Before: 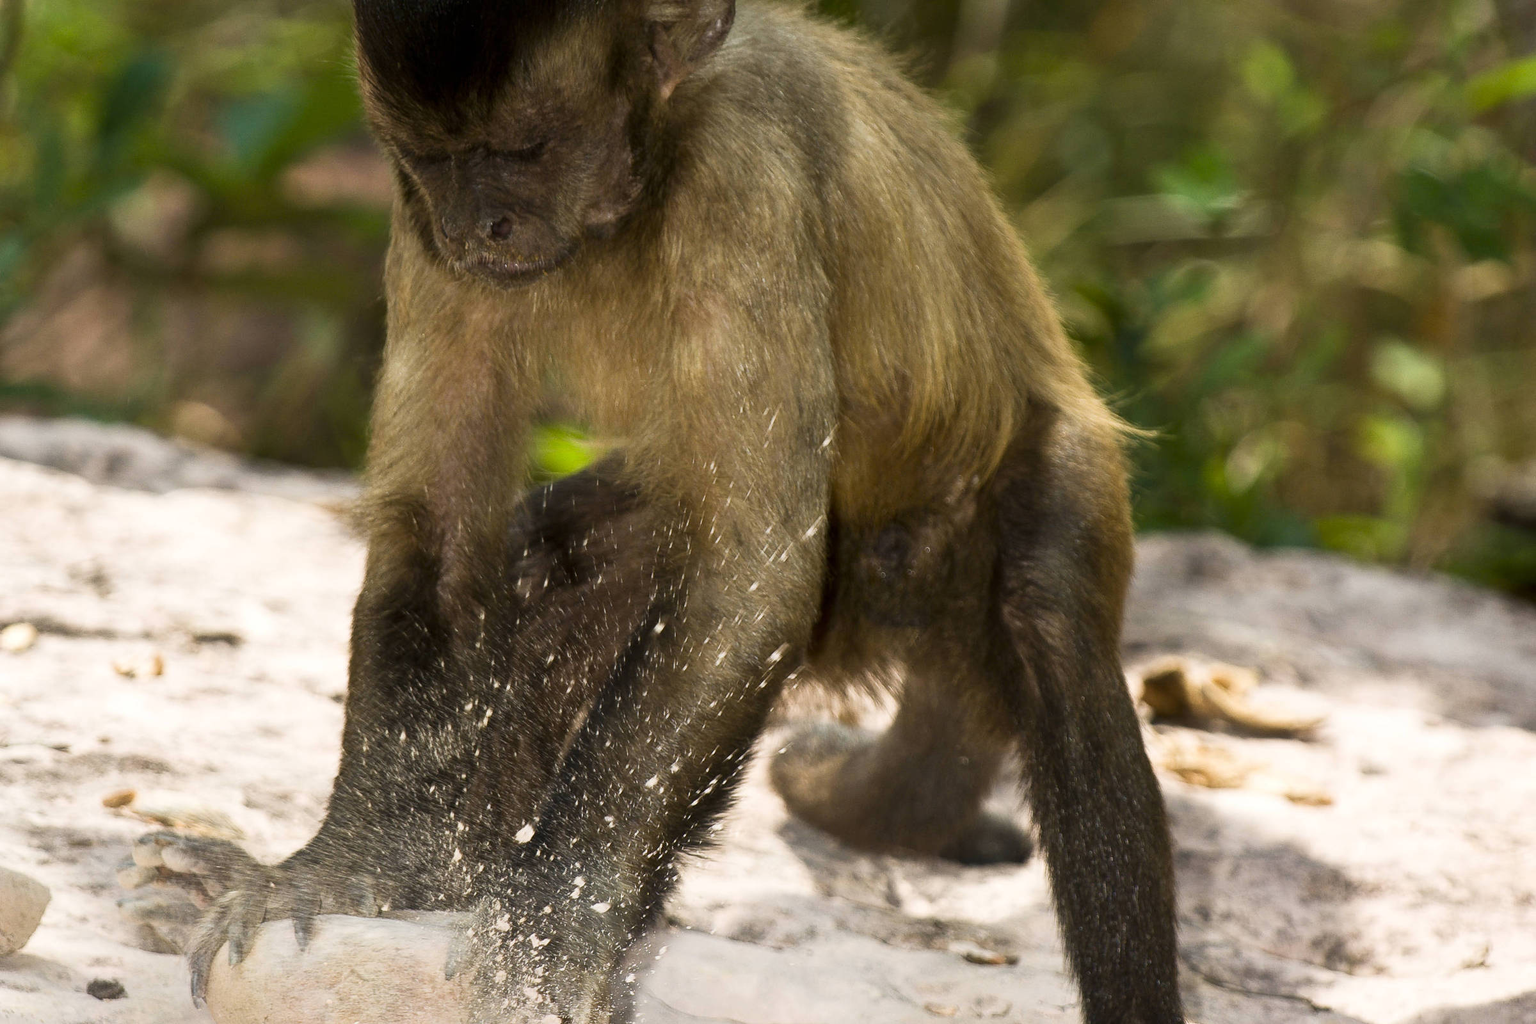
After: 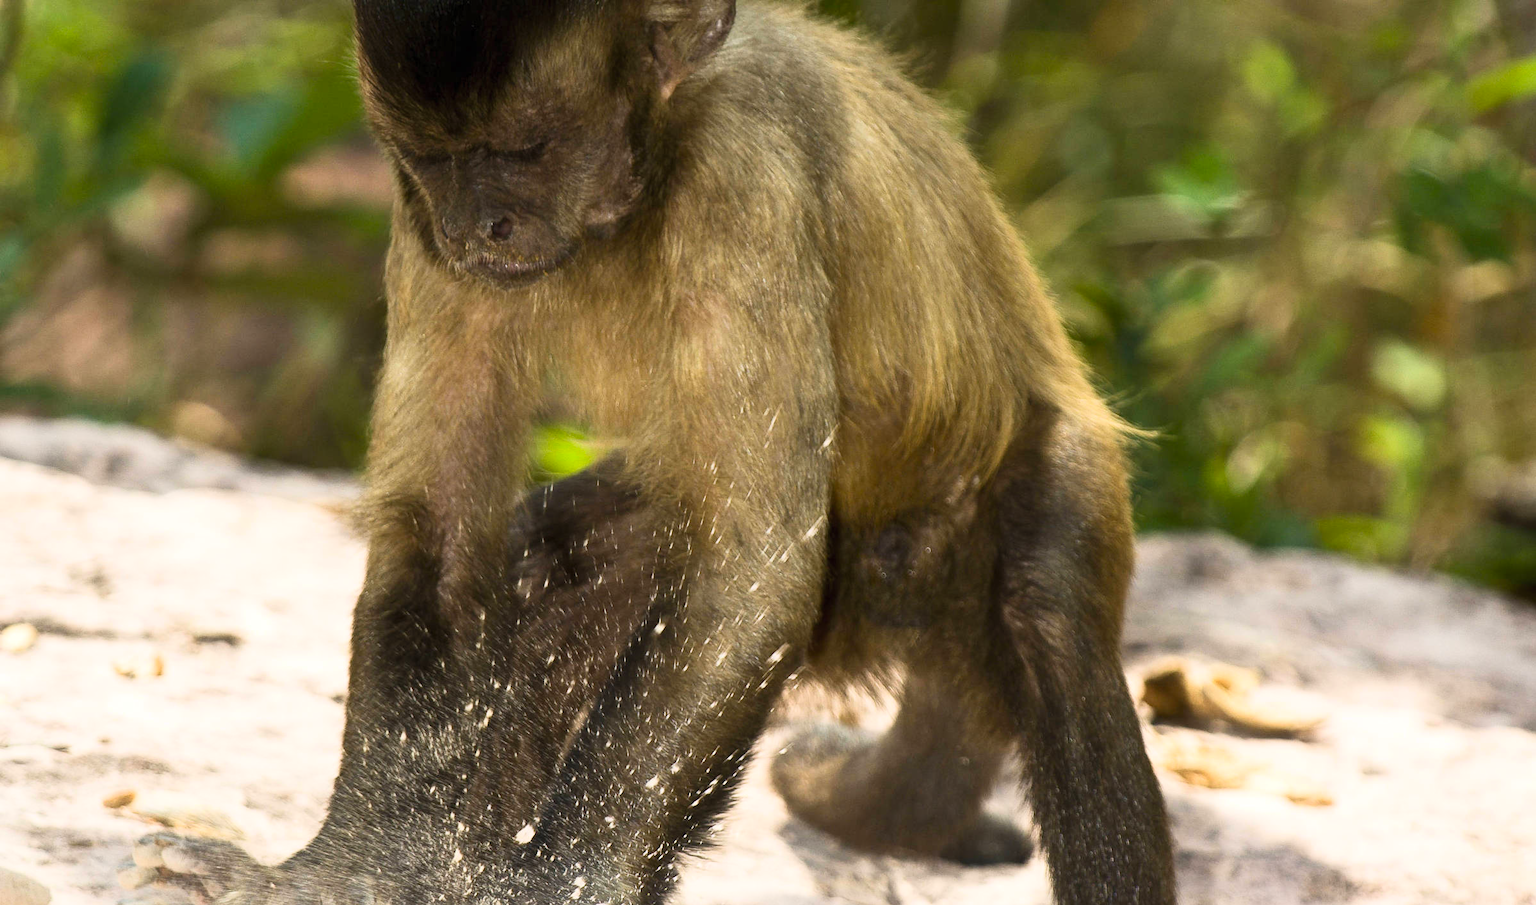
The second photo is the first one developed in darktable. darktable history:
contrast brightness saturation: contrast 0.198, brightness 0.167, saturation 0.217
crop and rotate: top 0%, bottom 11.536%
